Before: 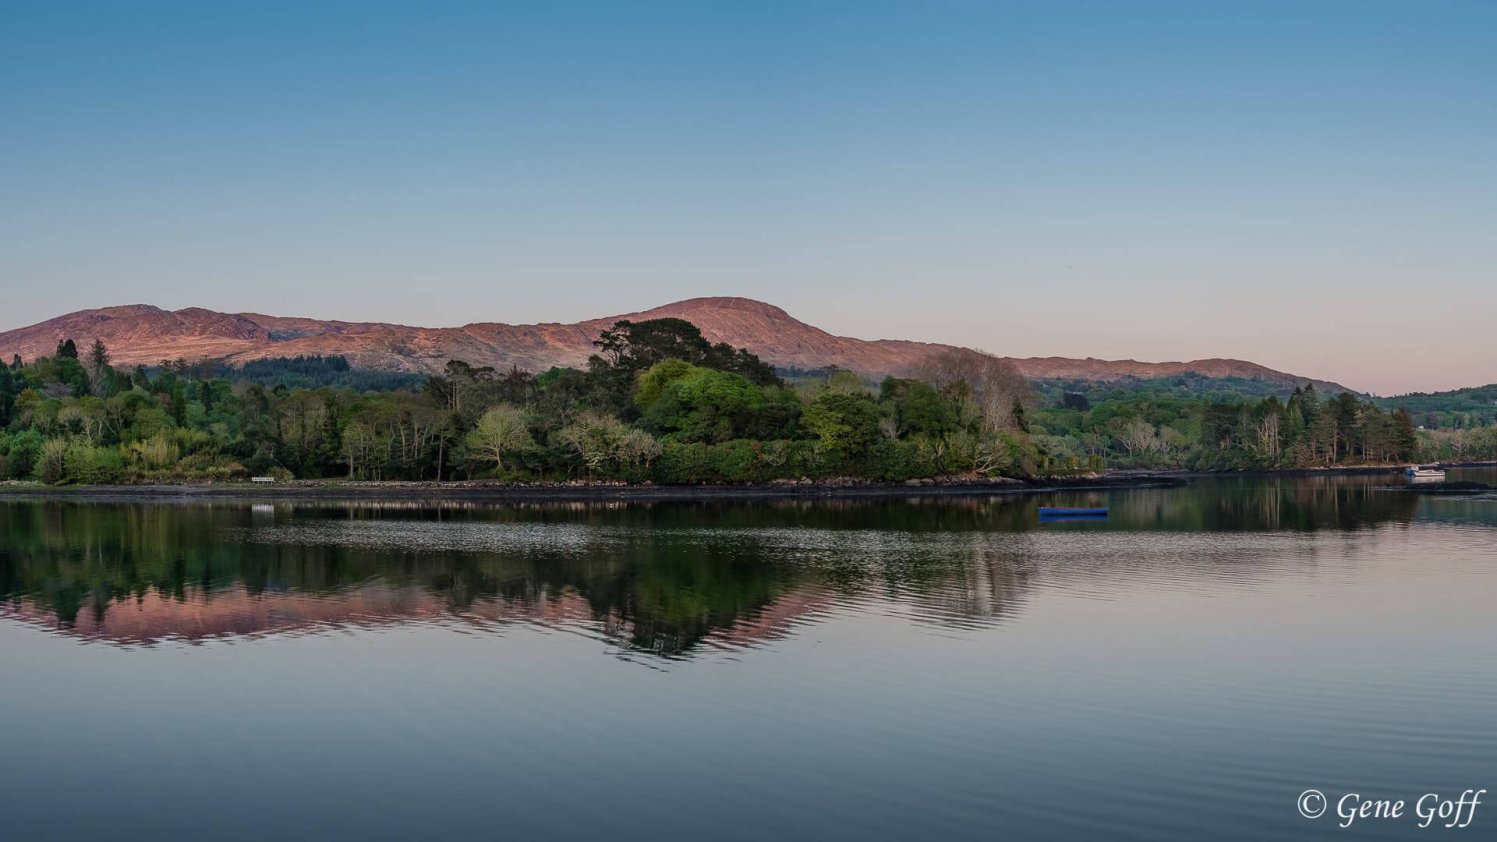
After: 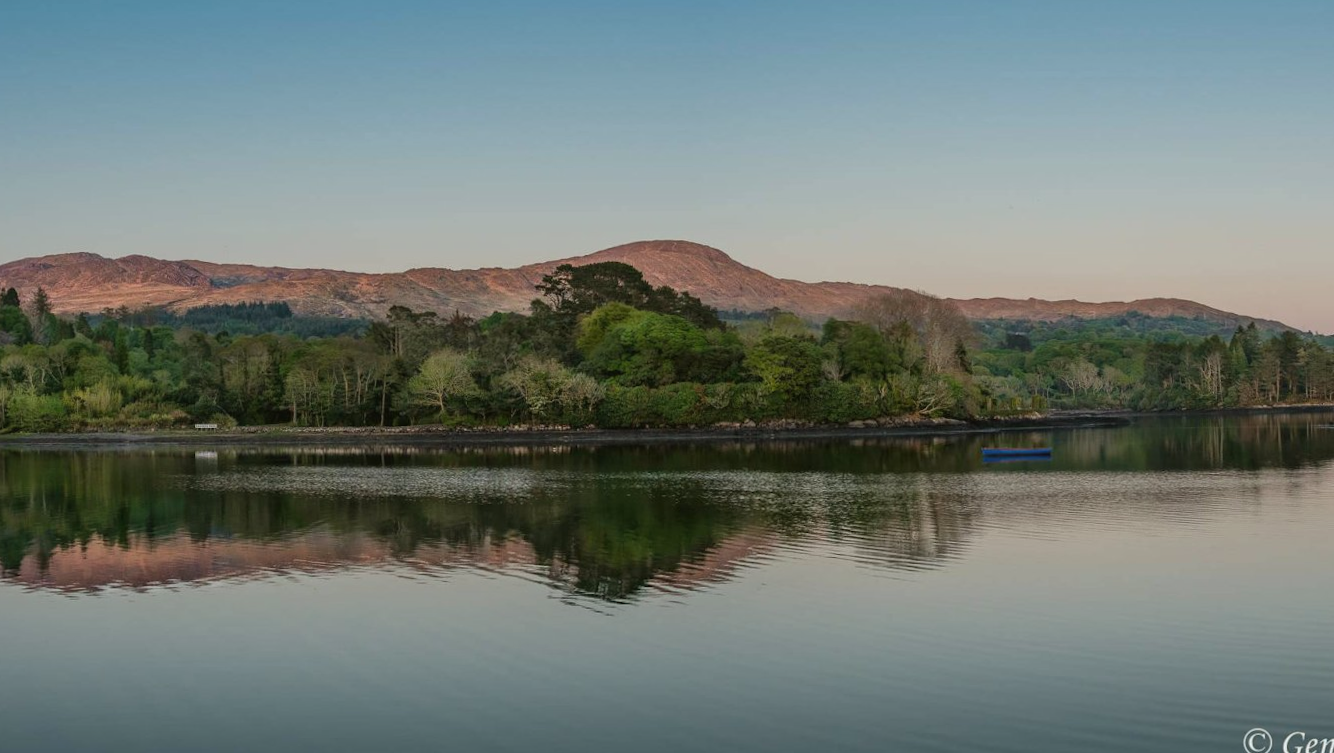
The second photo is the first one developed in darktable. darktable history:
crop: left 3.305%, top 6.436%, right 6.389%, bottom 3.258%
color balance: mode lift, gamma, gain (sRGB), lift [1.04, 1, 1, 0.97], gamma [1.01, 1, 1, 0.97], gain [0.96, 1, 1, 0.97]
rotate and perspective: rotation -0.45°, automatic cropping original format, crop left 0.008, crop right 0.992, crop top 0.012, crop bottom 0.988
